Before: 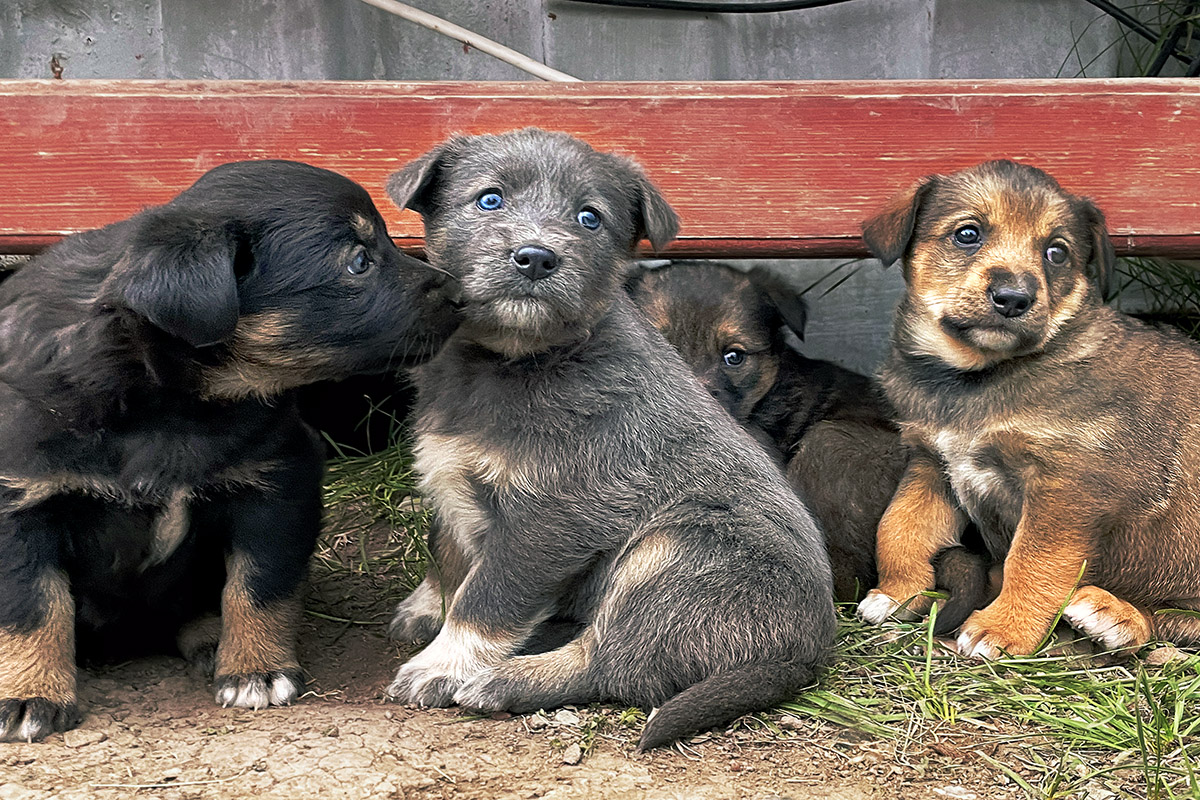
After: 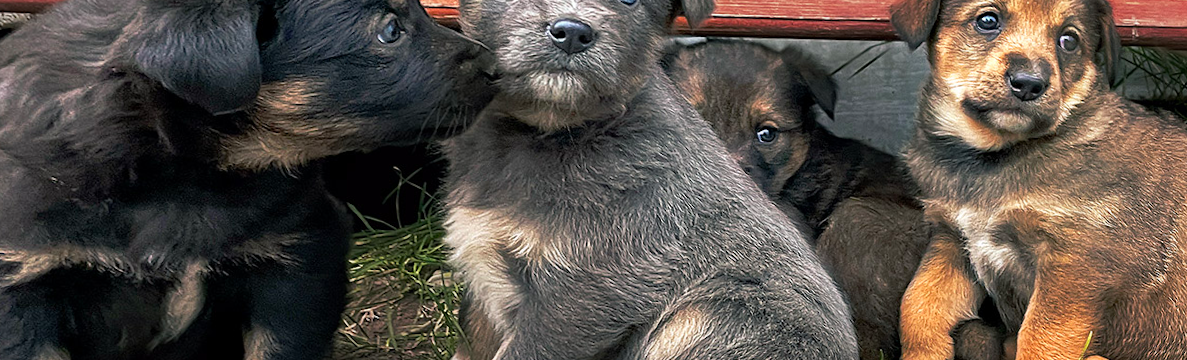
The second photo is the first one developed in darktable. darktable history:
rotate and perspective: rotation 0.679°, lens shift (horizontal) 0.136, crop left 0.009, crop right 0.991, crop top 0.078, crop bottom 0.95
crop and rotate: top 26.056%, bottom 25.543%
